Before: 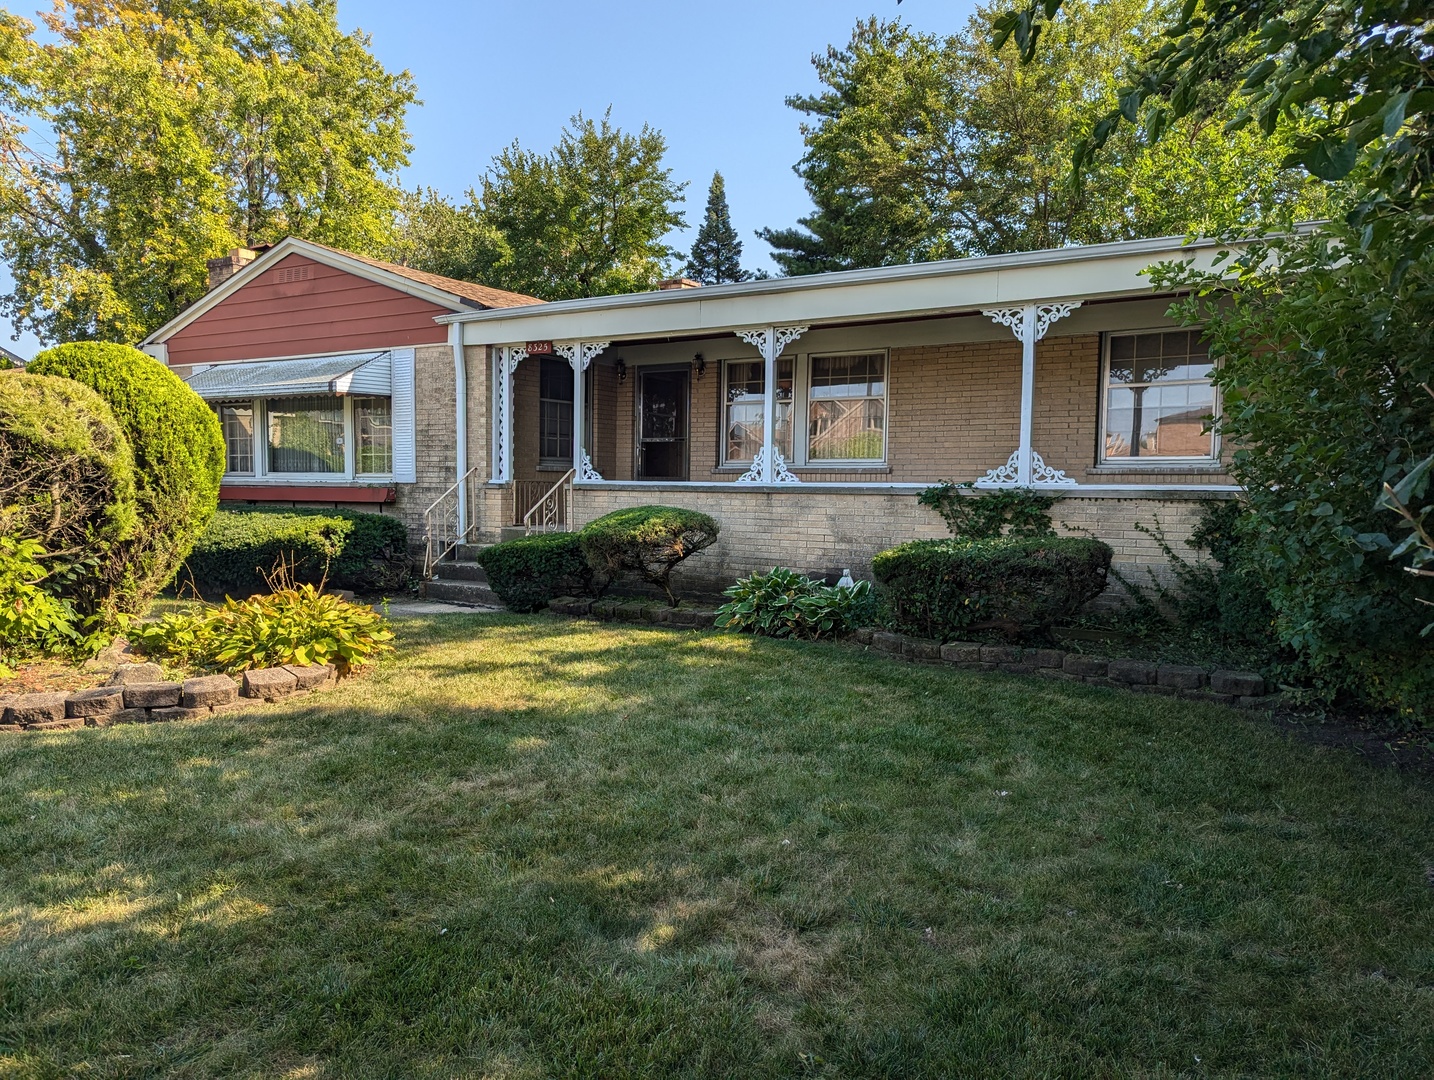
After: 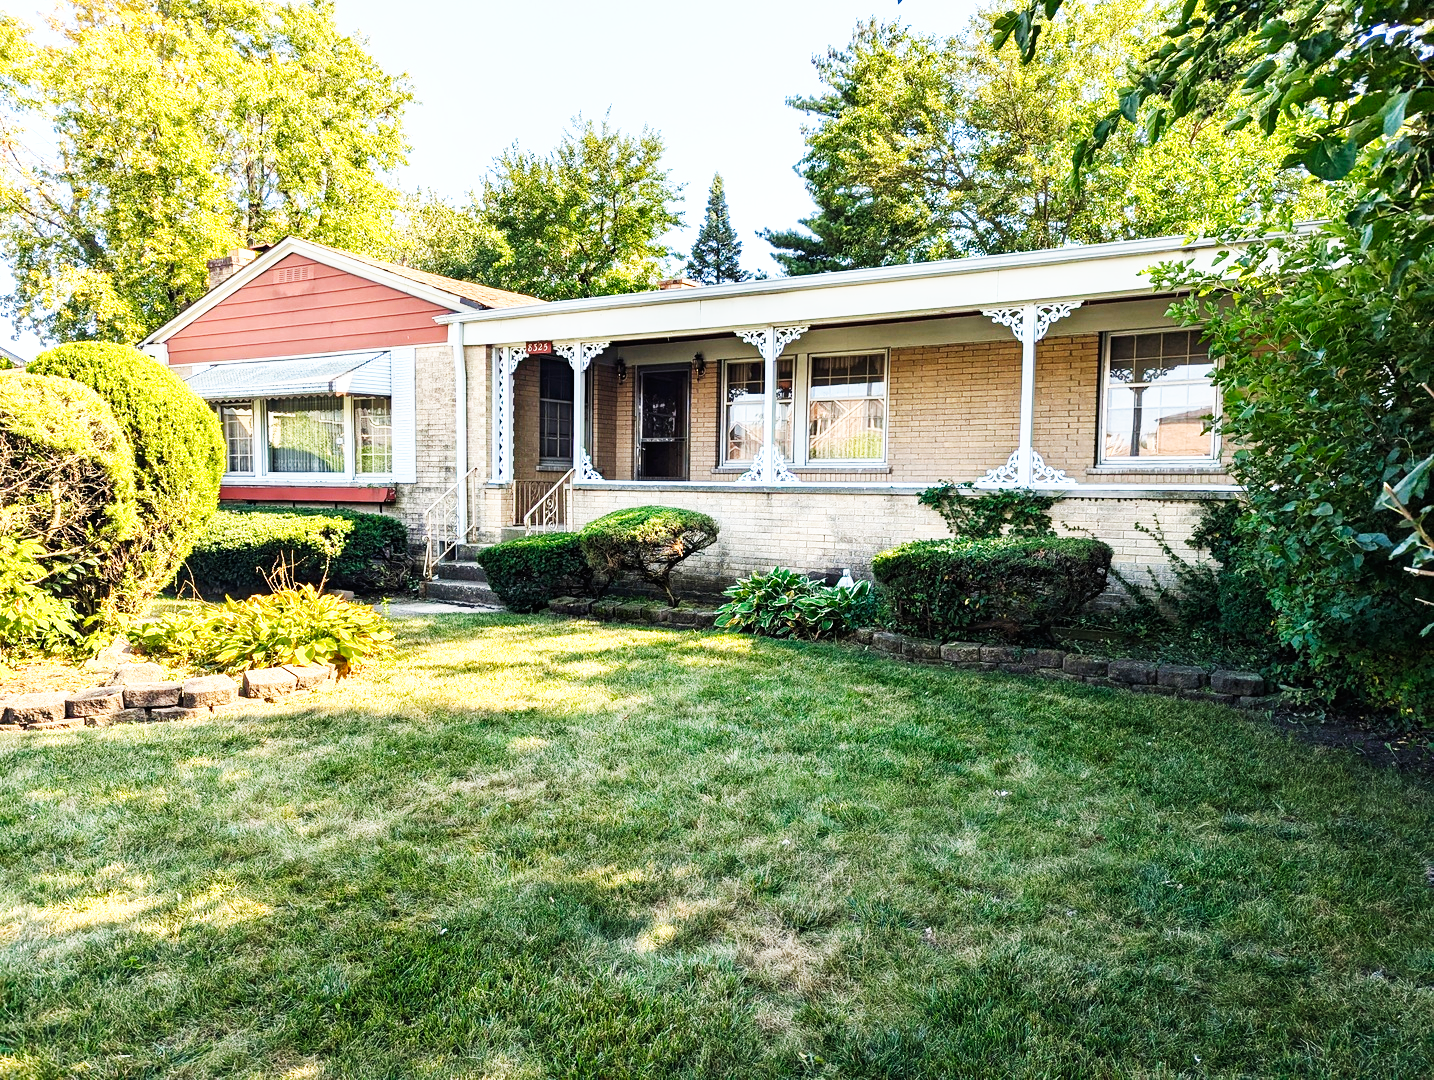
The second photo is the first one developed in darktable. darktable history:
base curve: curves: ch0 [(0, 0) (0.007, 0.004) (0.027, 0.03) (0.046, 0.07) (0.207, 0.54) (0.442, 0.872) (0.673, 0.972) (1, 1)], preserve colors none
exposure: black level correction 0, exposure 0.499 EV, compensate highlight preservation false
